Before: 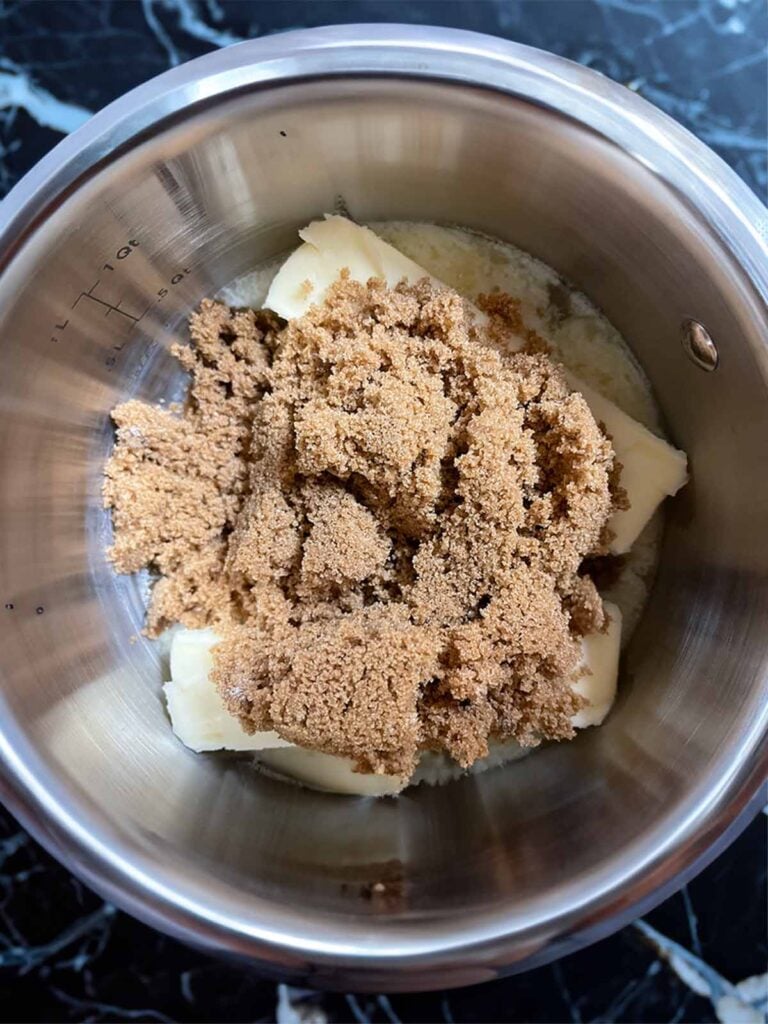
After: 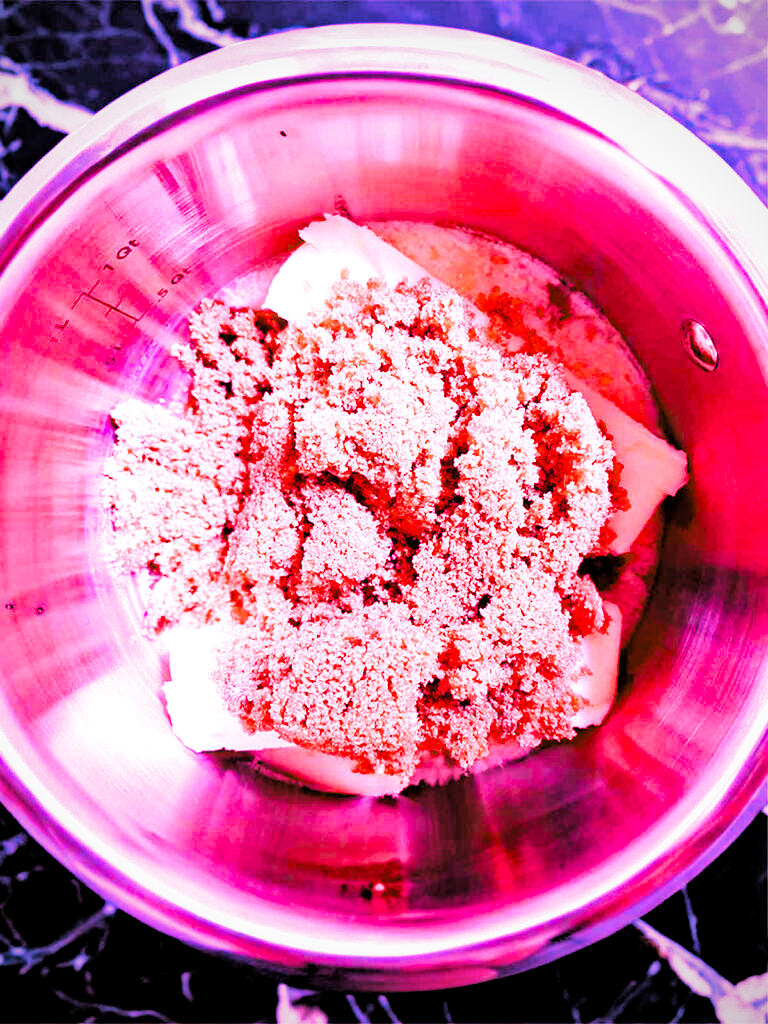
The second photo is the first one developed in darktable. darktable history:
raw chromatic aberrations: on, module defaults
color balance rgb: perceptual saturation grading › global saturation 25%, perceptual brilliance grading › mid-tones 10%, perceptual brilliance grading › shadows 15%, global vibrance 20%
exposure: black level correction -0.002, exposure 0.54 EV, compensate highlight preservation false
filmic: grey point source 18, black point source -8.65, white point source 2.45, grey point target 18, white point target 100, output power 2.2, latitude stops 2, contrast 1.5, saturation 100, global saturation 100
filmic rgb: black relative exposure -7.65 EV, white relative exposure 4.56 EV, hardness 3.61
haze removal: strength 0.29, distance 0.25, compatibility mode true, adaptive false
highlight reconstruction: method reconstruct color, iterations 1, diameter of reconstruction 64 px
hot pixels: on, module defaults
lens correction: scale 1.01, crop 1, focal 85, aperture 2.8, distance 10.02, camera "Canon EOS RP", lens "Canon RF 85mm F2 MACRO IS STM"
raw denoise: x [[0, 0.25, 0.5, 0.75, 1] ×4]
tone equalizer: on, module defaults
vibrance: on, module defaults
vignetting: fall-off radius 60.92%
white balance: red 2.04, blue 1.628
local contrast: mode bilateral grid, contrast 20, coarseness 50, detail 120%, midtone range 0.2
contrast brightness saturation: saturation -0.05
levels: mode automatic, black 0.023%, white 99.97%, levels [0.062, 0.494, 0.925]
velvia: strength 15% | blend: blend mode lighten, opacity 100%; mask: uniform (no mask)
